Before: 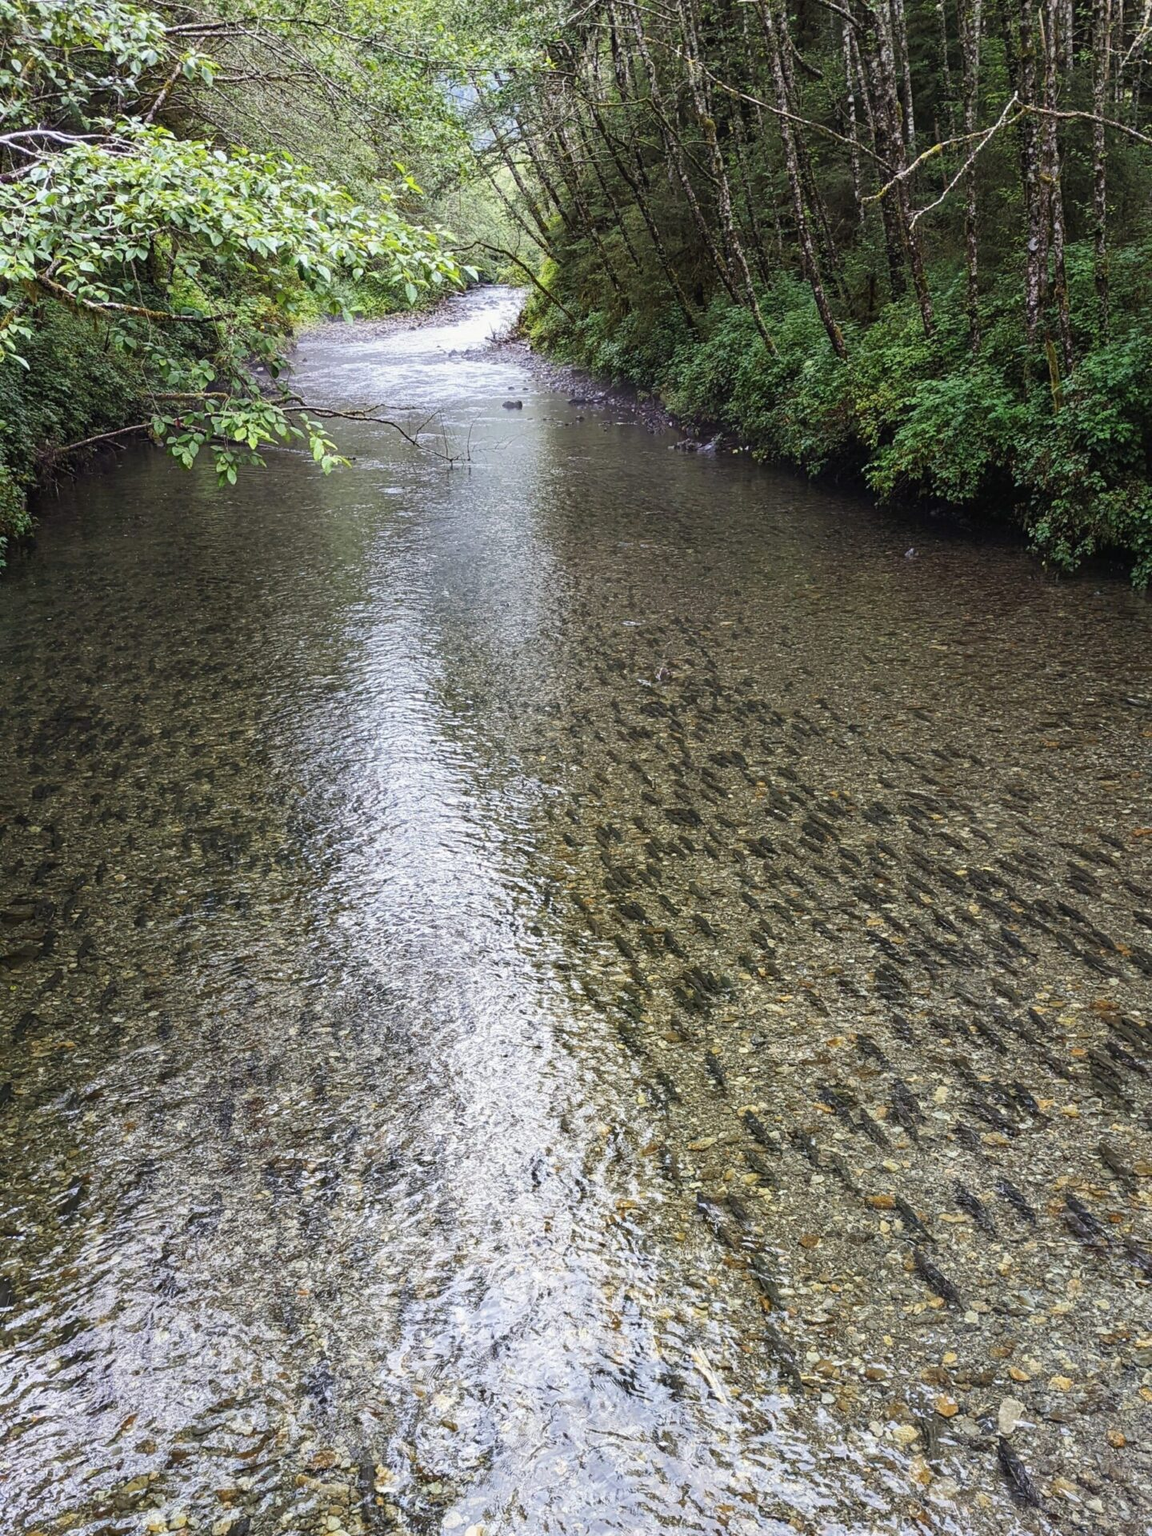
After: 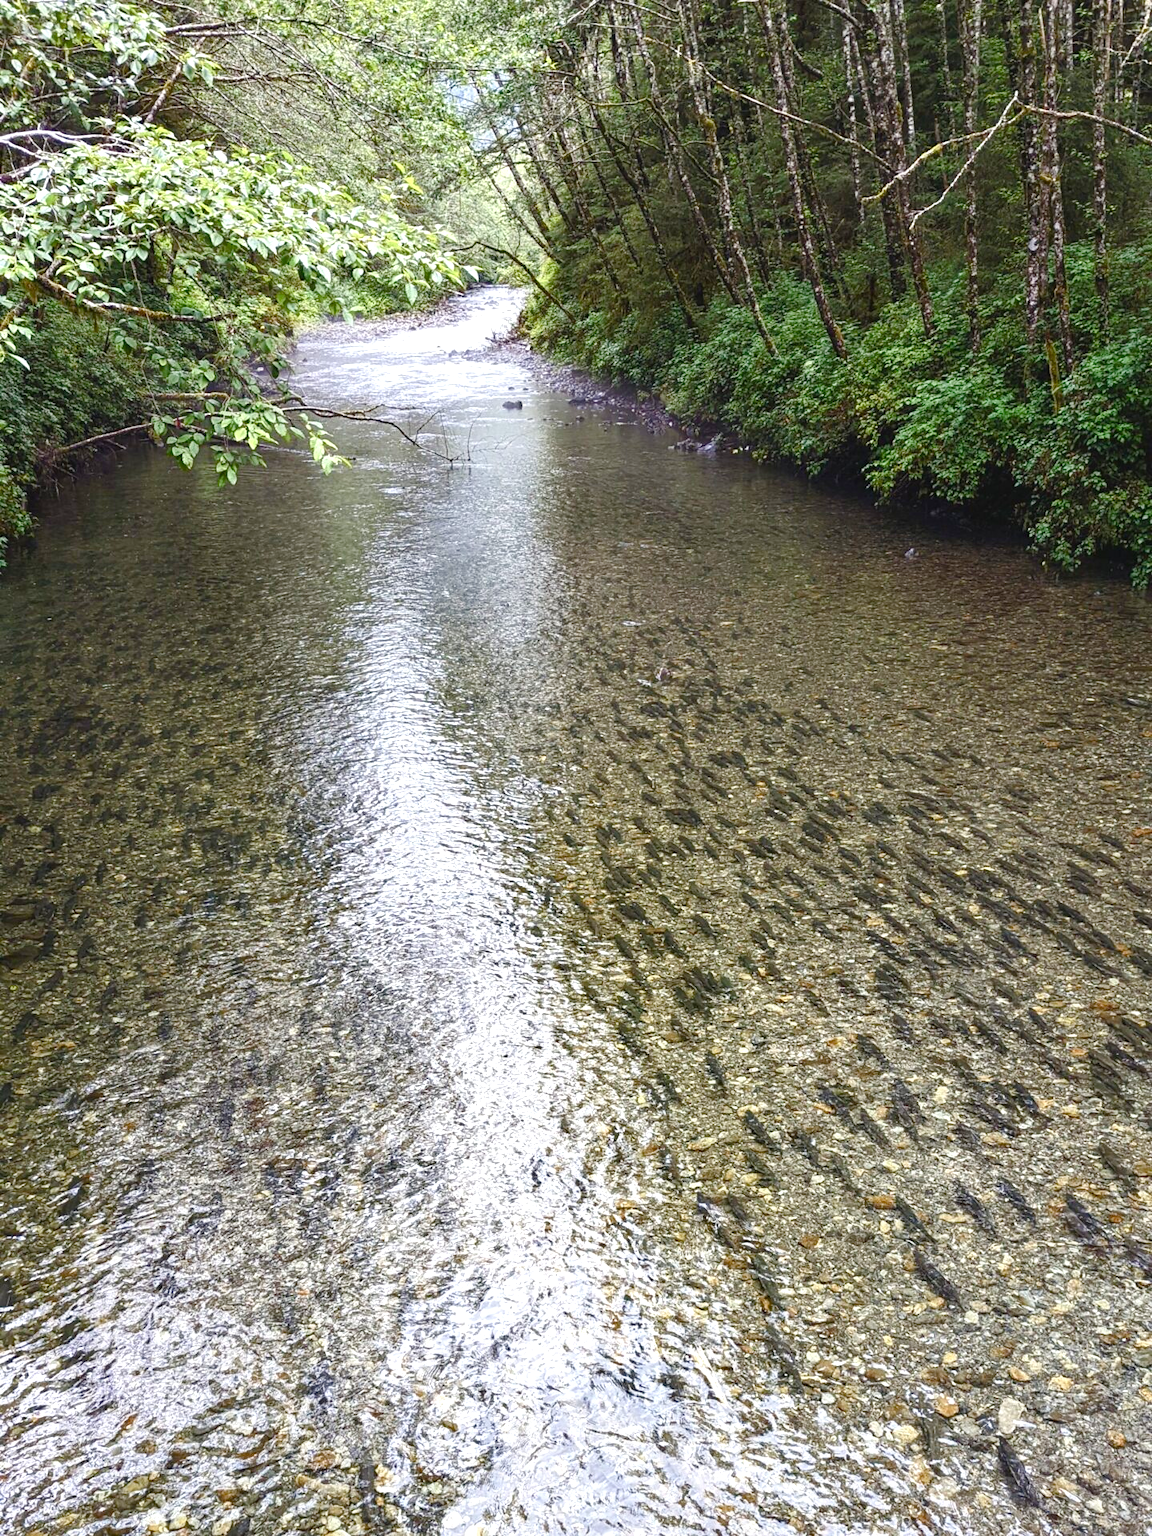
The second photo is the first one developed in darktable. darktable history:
color balance rgb: shadows lift › hue 85.13°, perceptual saturation grading › global saturation 20%, perceptual saturation grading › highlights -50.558%, perceptual saturation grading › shadows 30.592%, global vibrance 20%
exposure: black level correction -0.001, exposure 0.532 EV, compensate exposure bias true, compensate highlight preservation false
